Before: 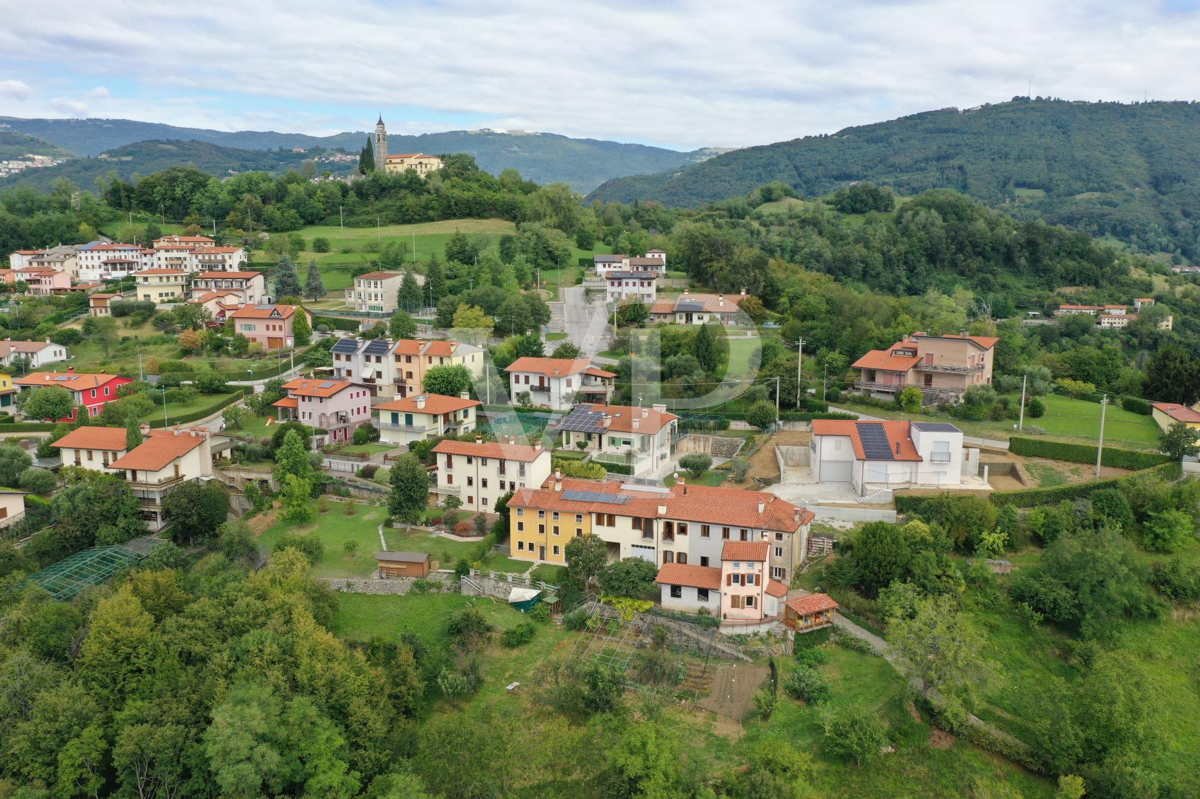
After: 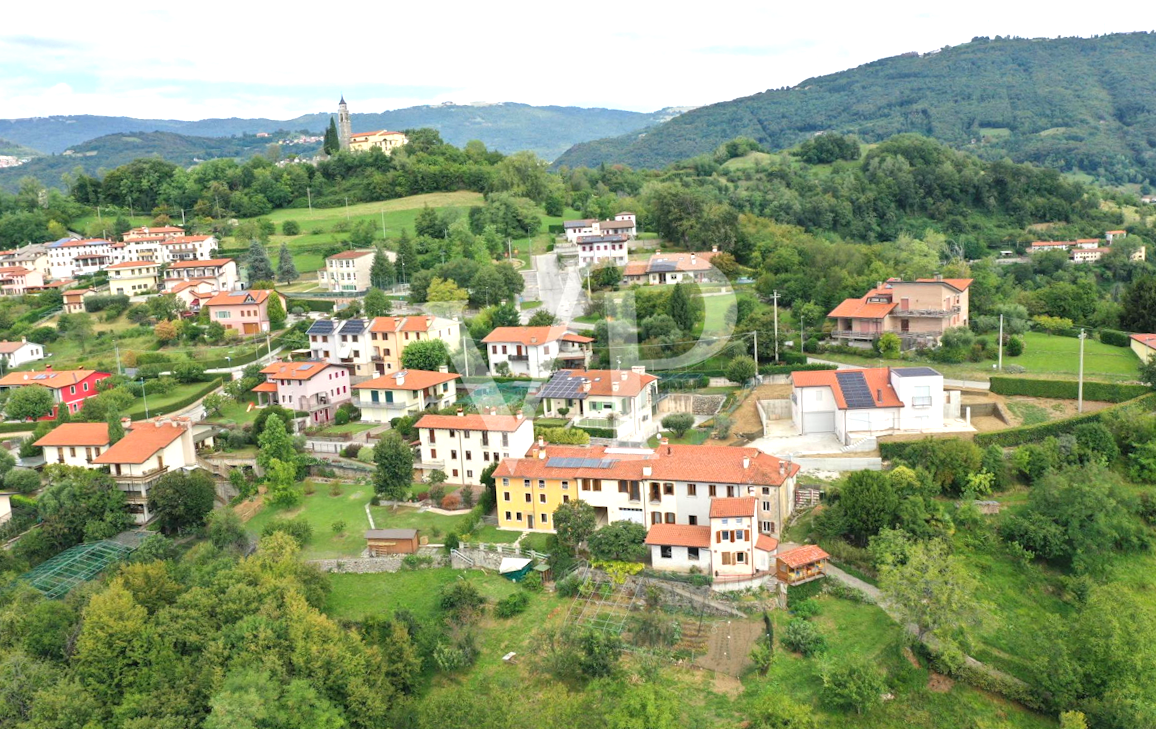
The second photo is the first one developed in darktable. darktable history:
exposure: exposure 0.74 EV, compensate highlight preservation false
rotate and perspective: rotation -3.52°, crop left 0.036, crop right 0.964, crop top 0.081, crop bottom 0.919
